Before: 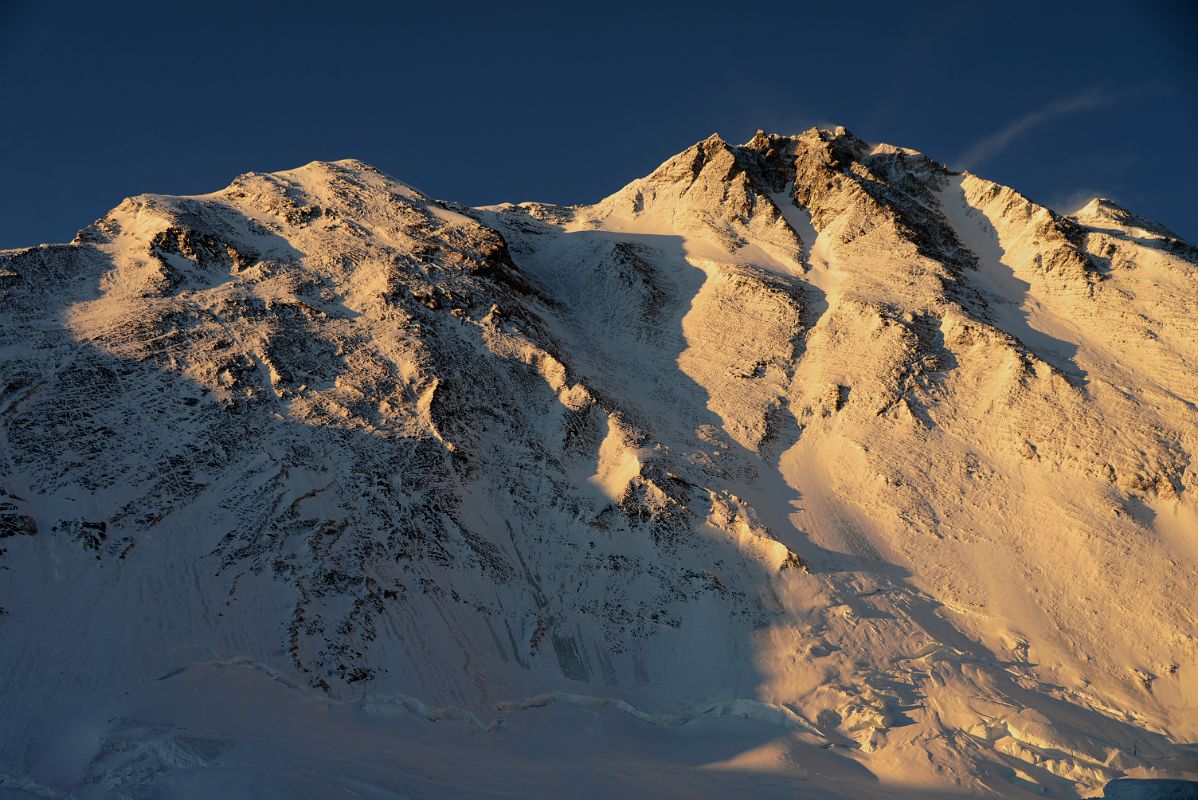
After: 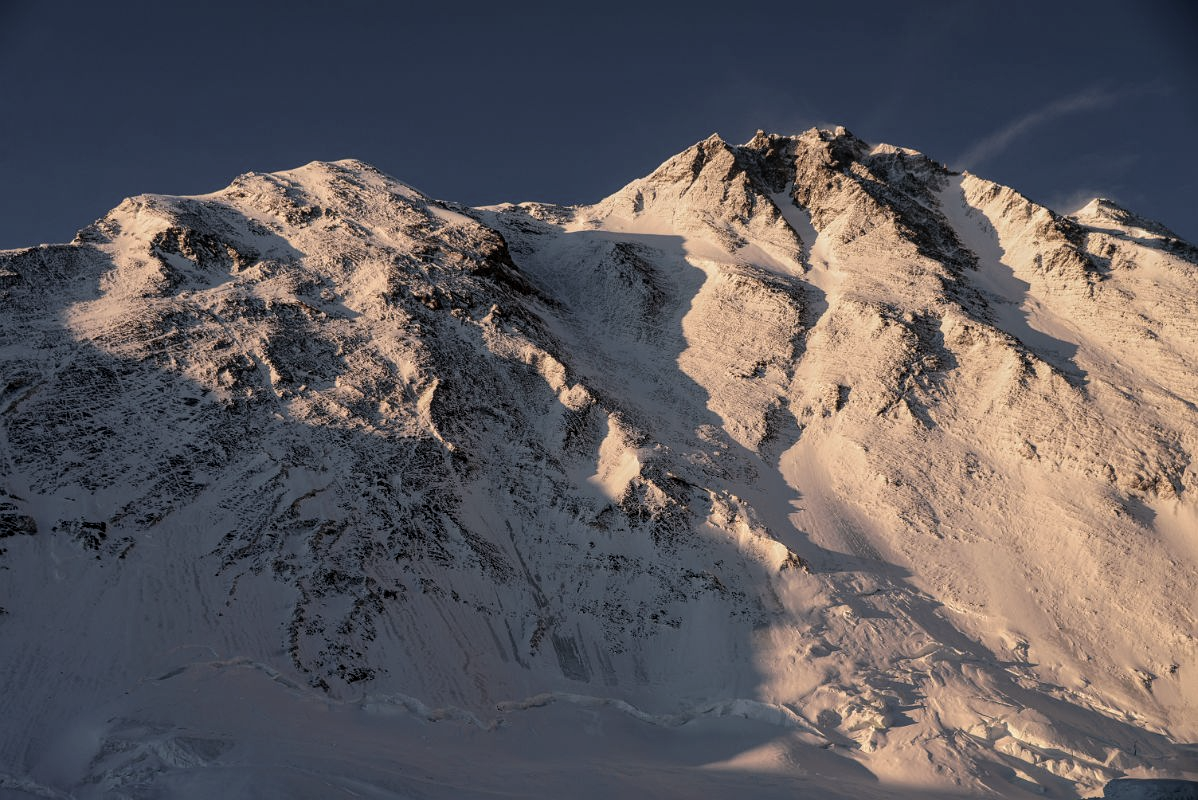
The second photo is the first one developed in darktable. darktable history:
white balance: red 1.05, blue 1.072
contrast brightness saturation: contrast -0.05, saturation -0.41
local contrast: on, module defaults
